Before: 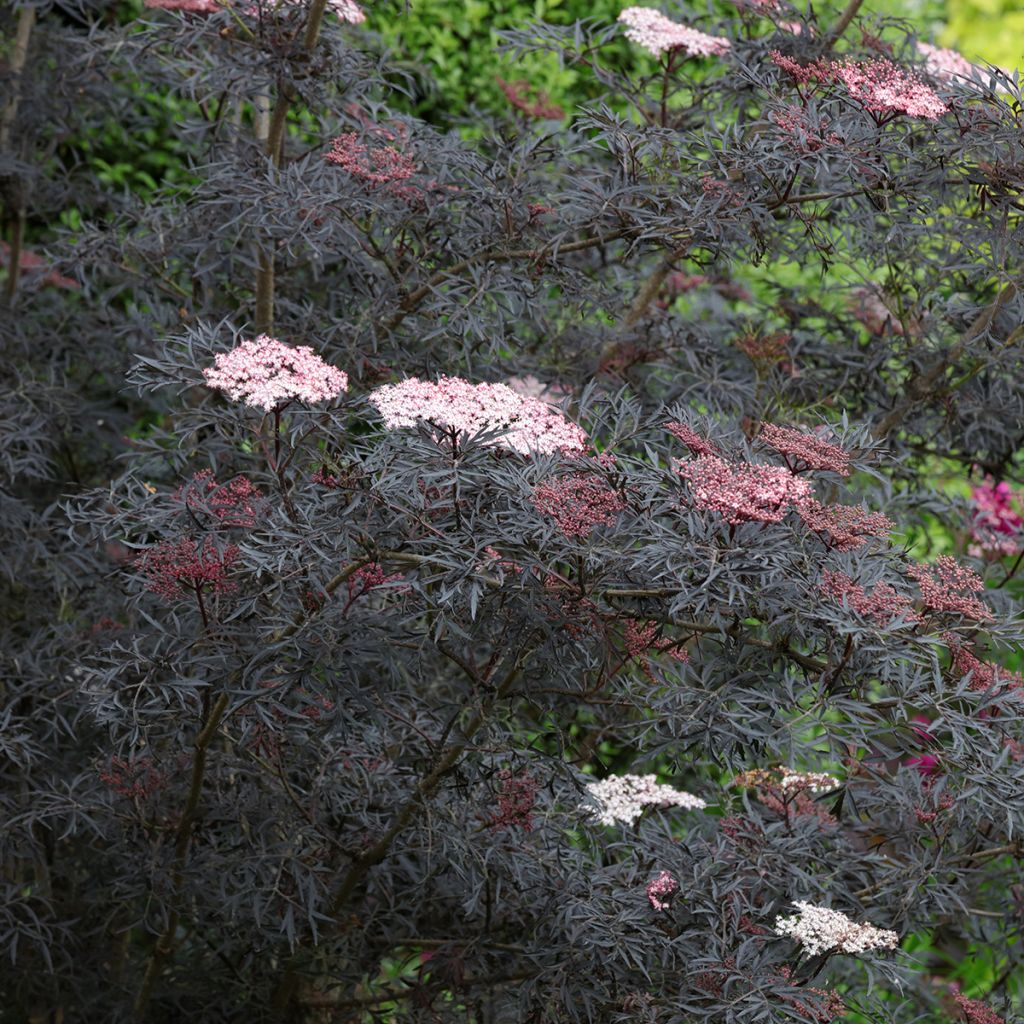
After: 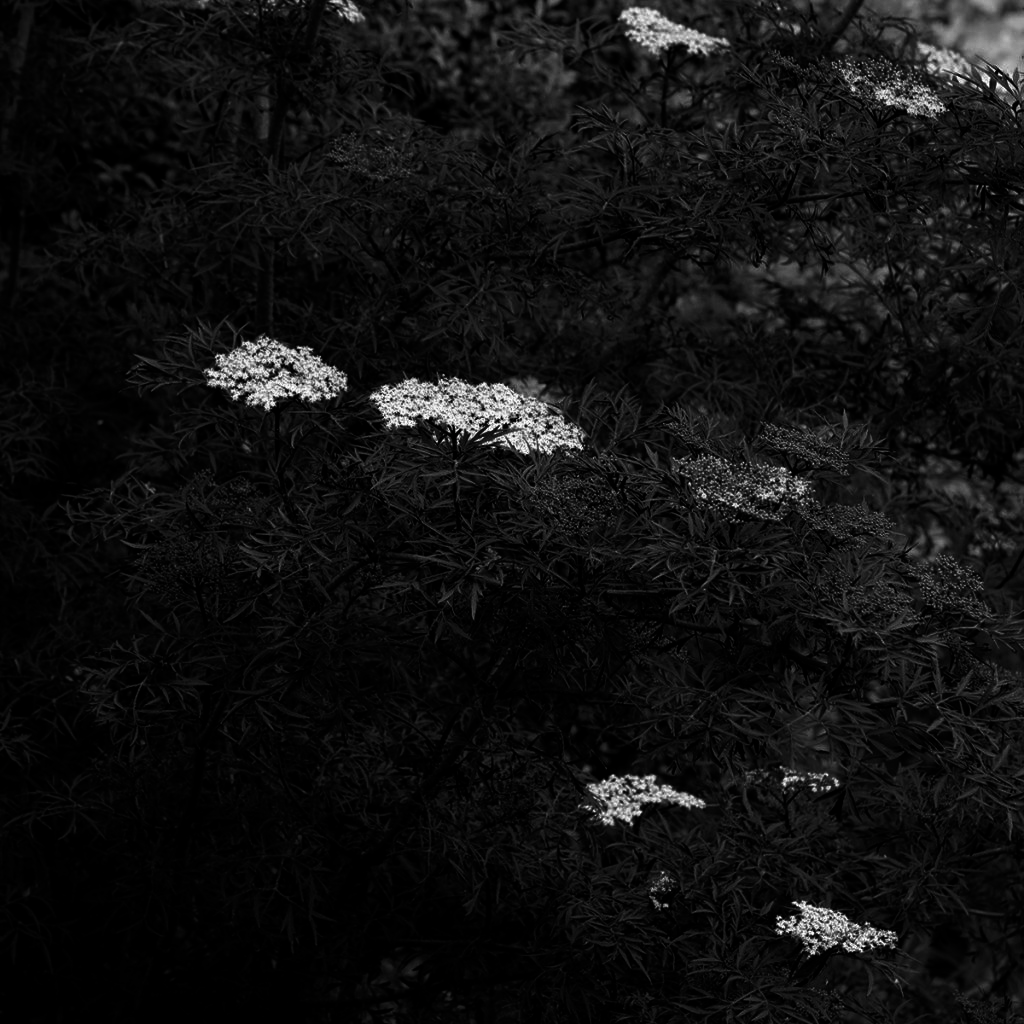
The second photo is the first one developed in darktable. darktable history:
contrast brightness saturation: contrast 0.016, brightness -0.997, saturation -0.999
